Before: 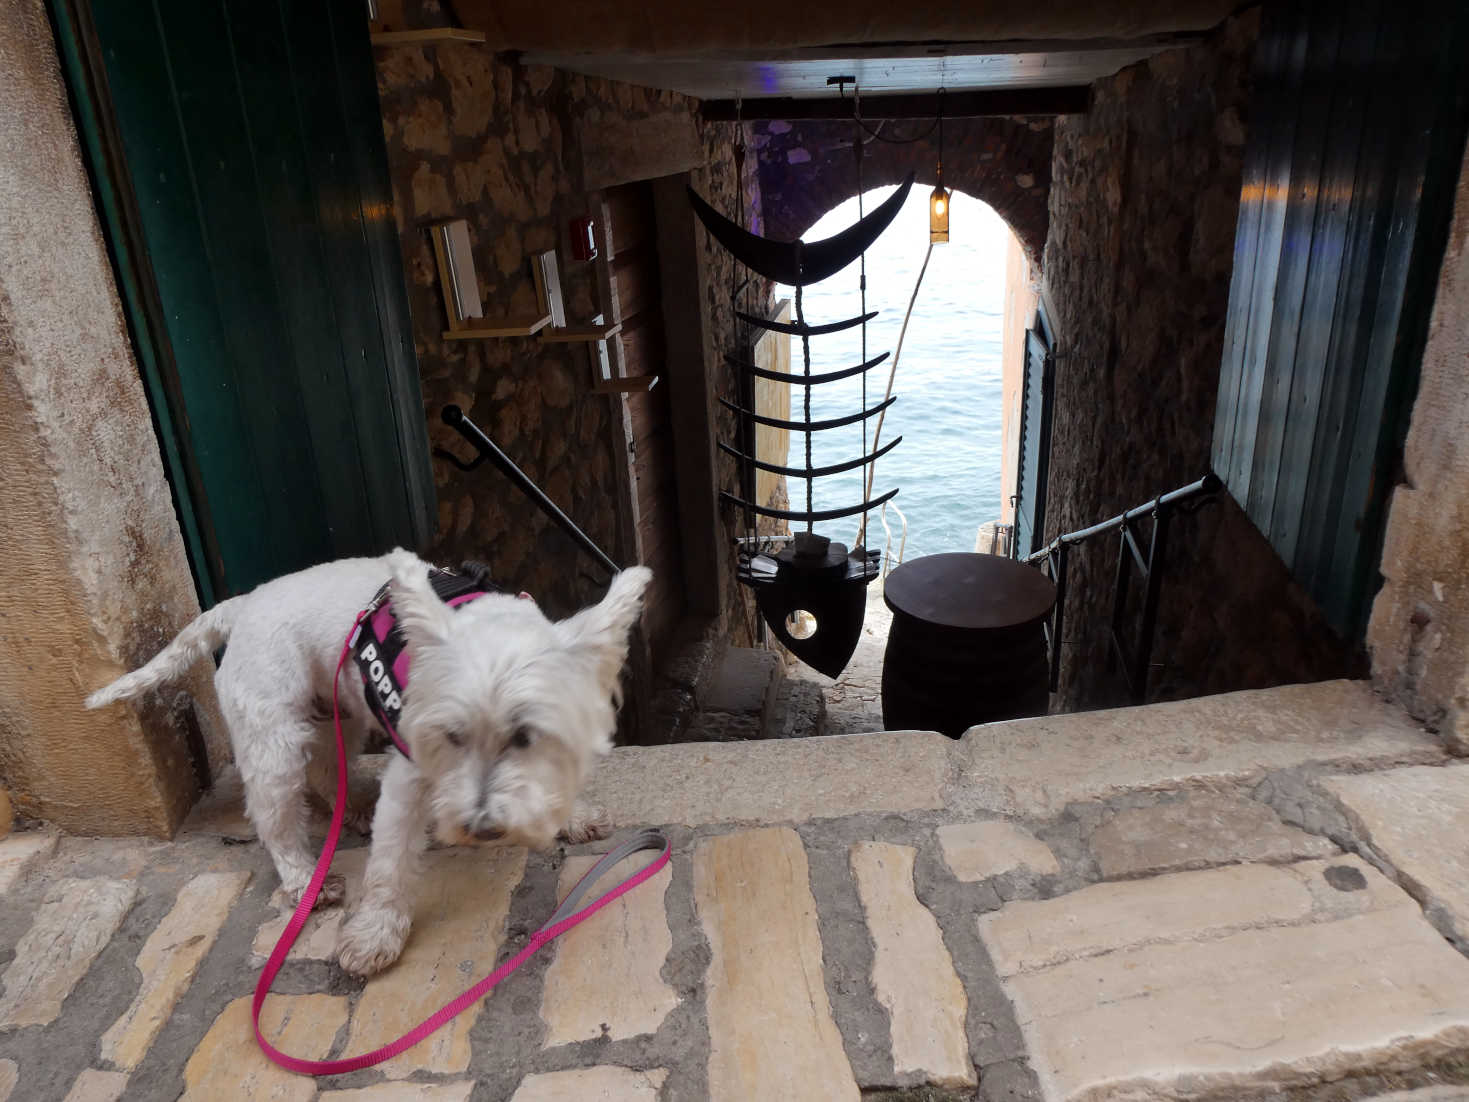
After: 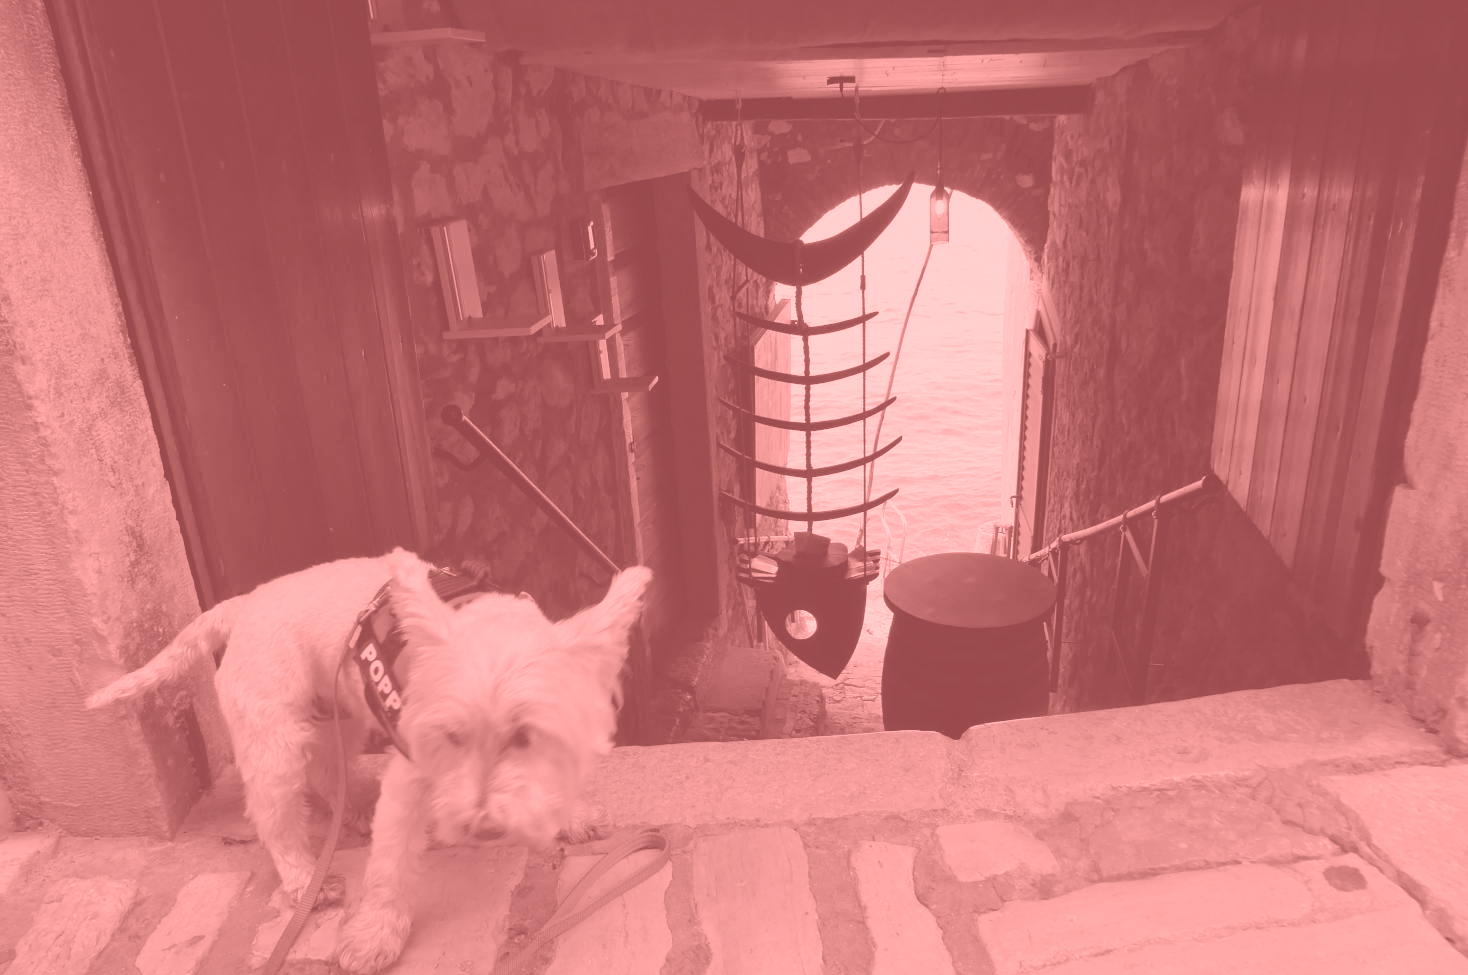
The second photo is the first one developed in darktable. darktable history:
tone equalizer: on, module defaults
colorize: saturation 51%, source mix 50.67%, lightness 50.67%
crop and rotate: top 0%, bottom 11.49%
white balance: red 1.004, blue 1.024
